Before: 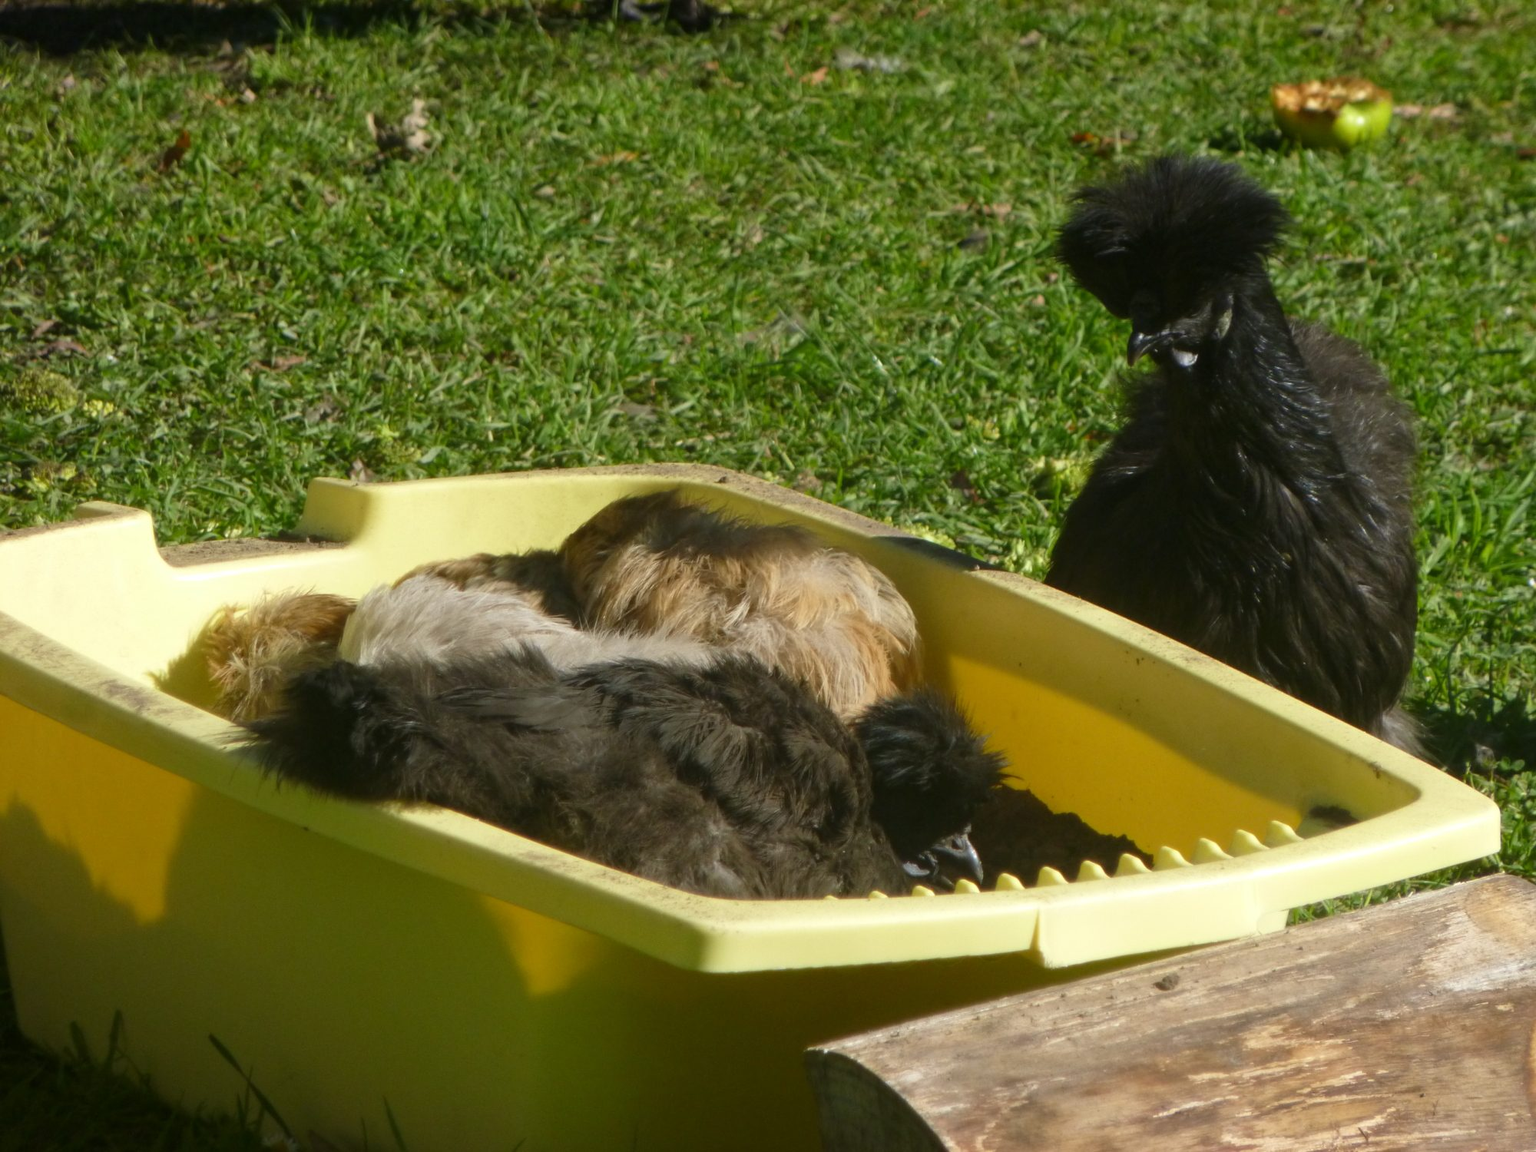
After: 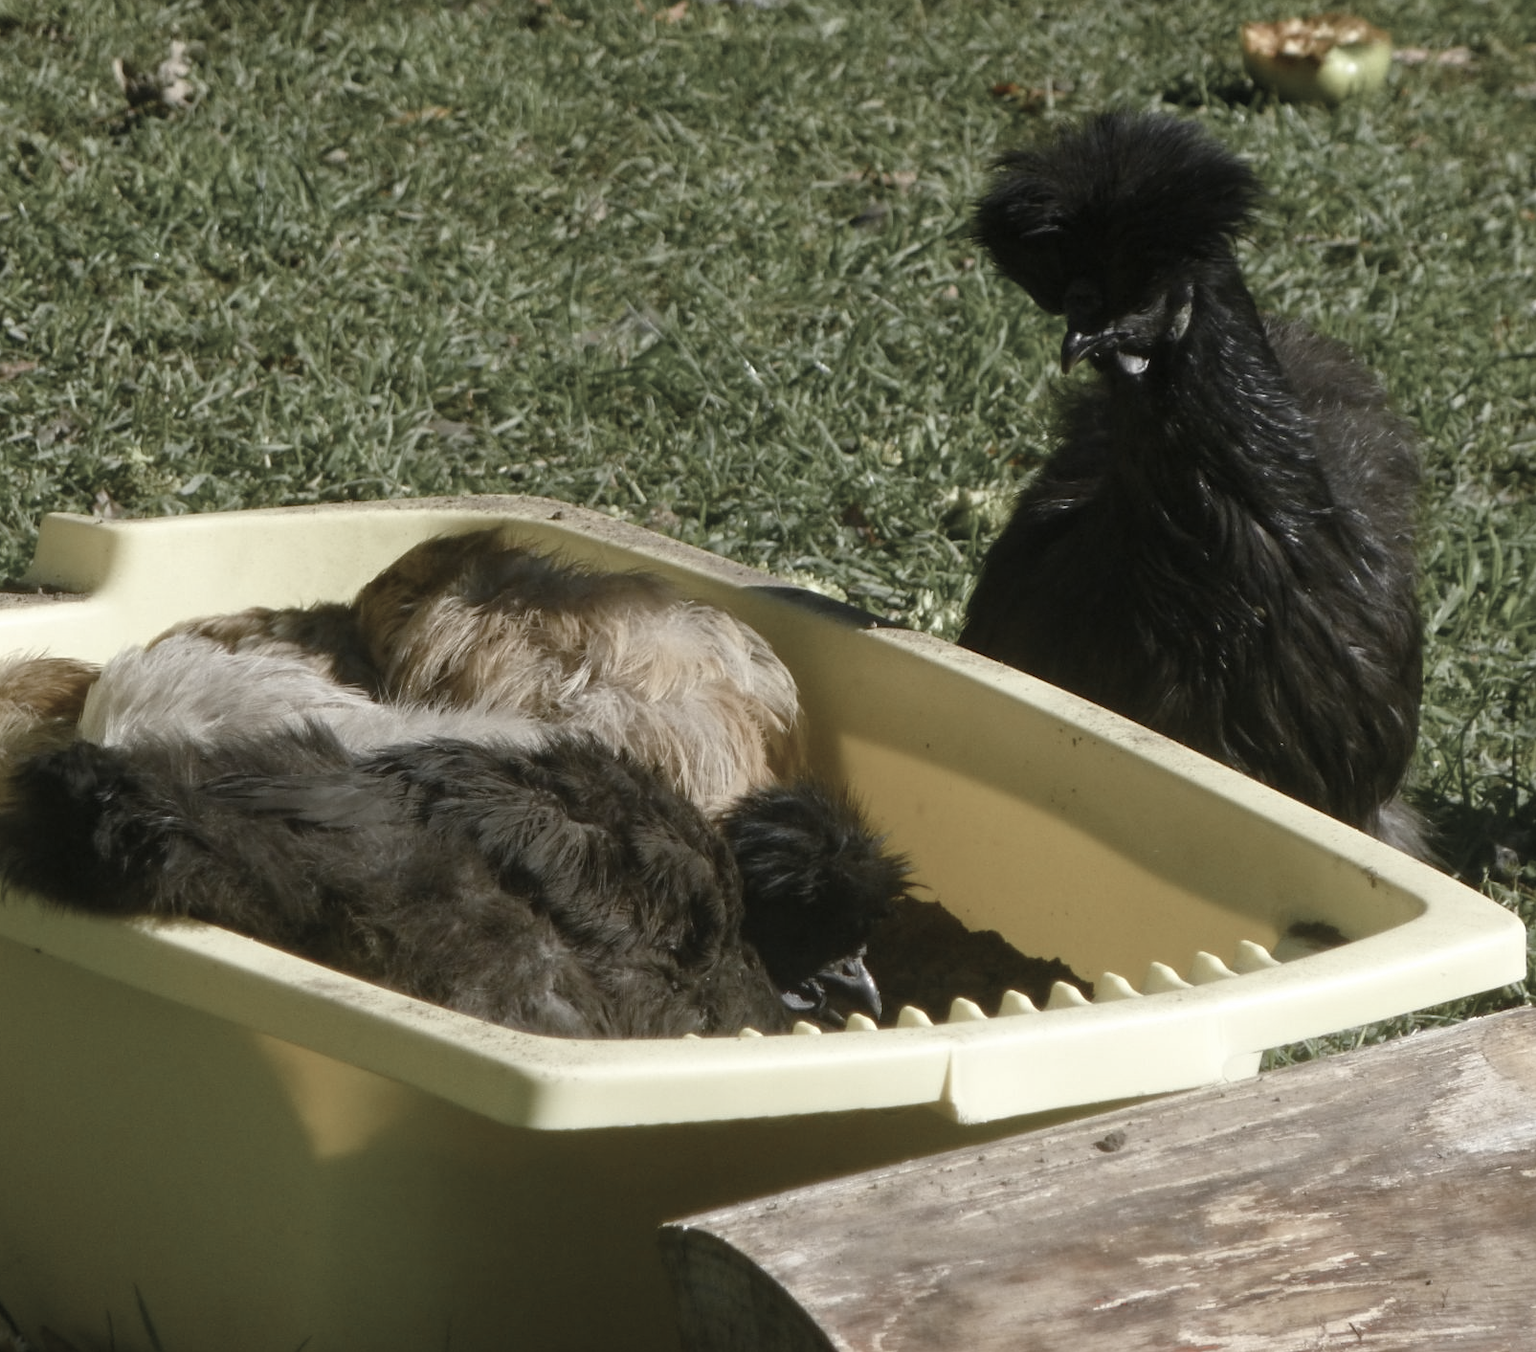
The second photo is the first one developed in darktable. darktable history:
crop and rotate: left 17.959%, top 5.771%, right 1.742%
color balance rgb: perceptual saturation grading › global saturation 20%, perceptual saturation grading › highlights -25%, perceptual saturation grading › shadows 25%
color zones: curves: ch1 [(0, 0.831) (0.08, 0.771) (0.157, 0.268) (0.241, 0.207) (0.562, -0.005) (0.714, -0.013) (0.876, 0.01) (1, 0.831)]
sharpen: amount 0.2
